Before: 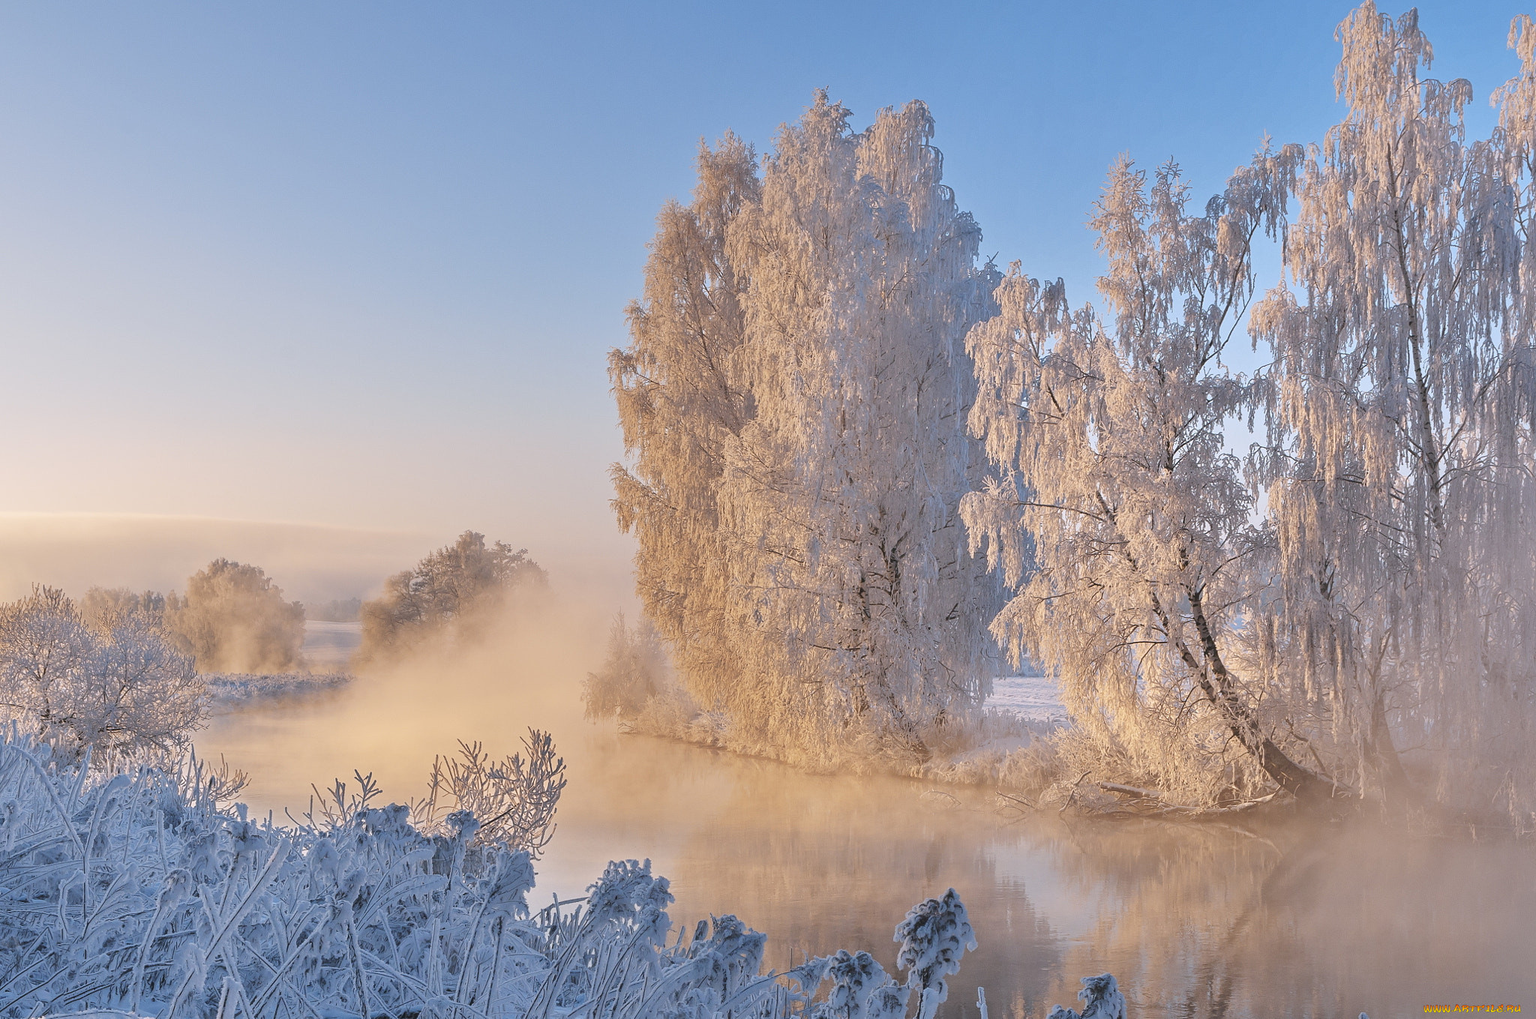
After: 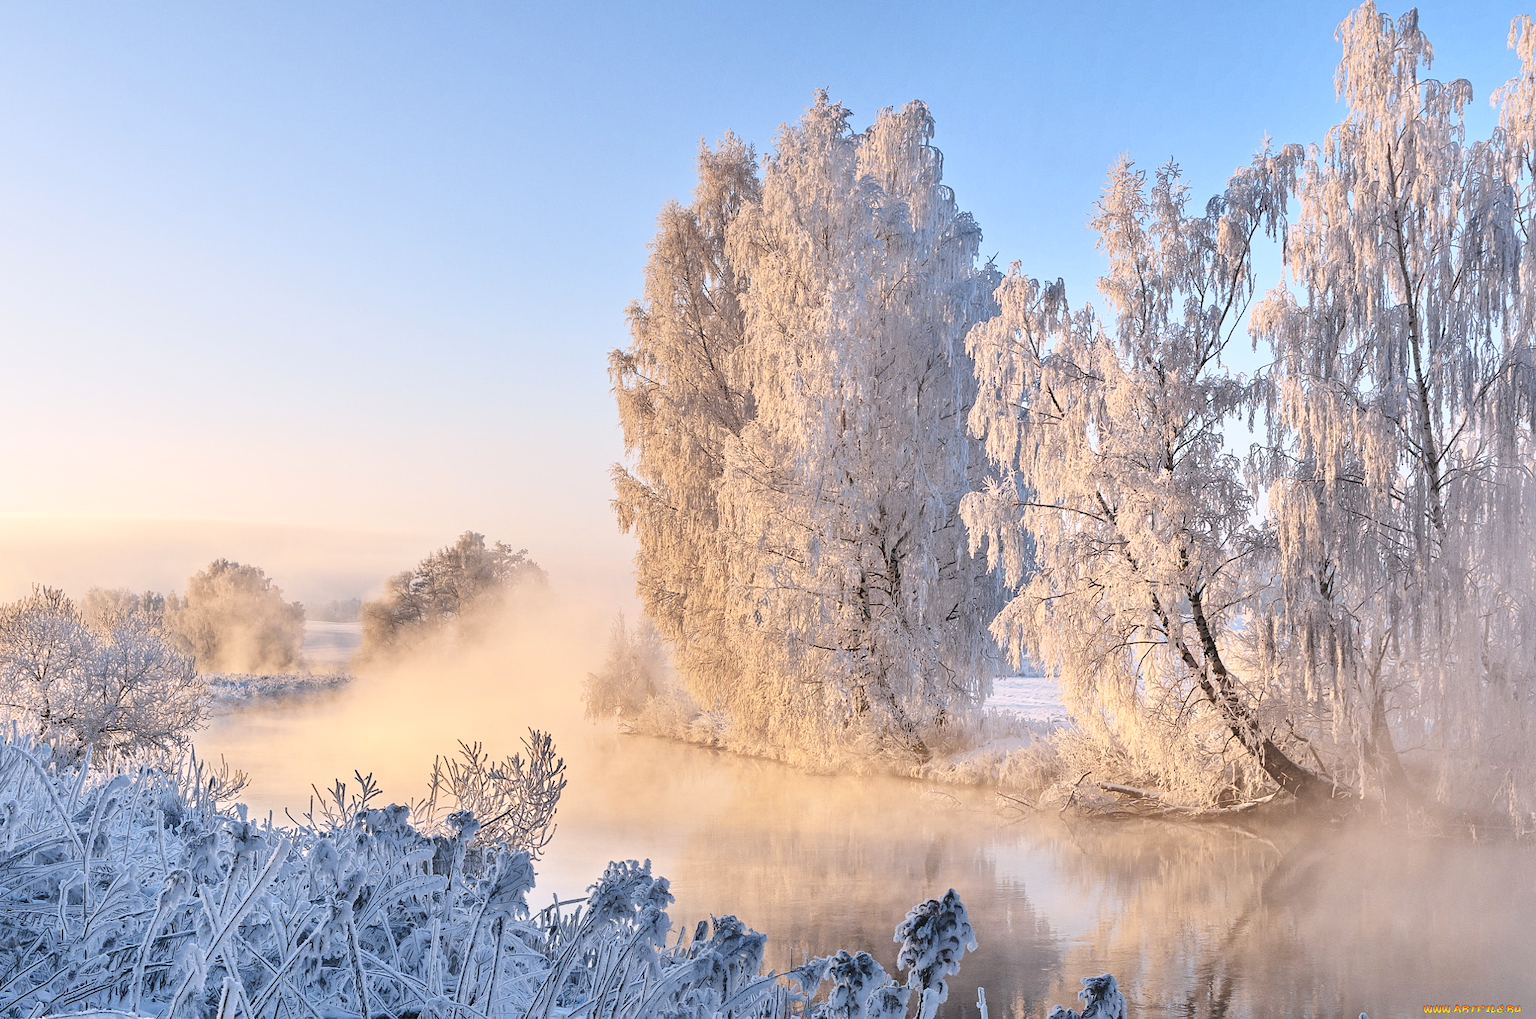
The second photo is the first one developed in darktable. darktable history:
exposure: exposure 0.2 EV, compensate highlight preservation false
contrast brightness saturation: contrast 0.28
